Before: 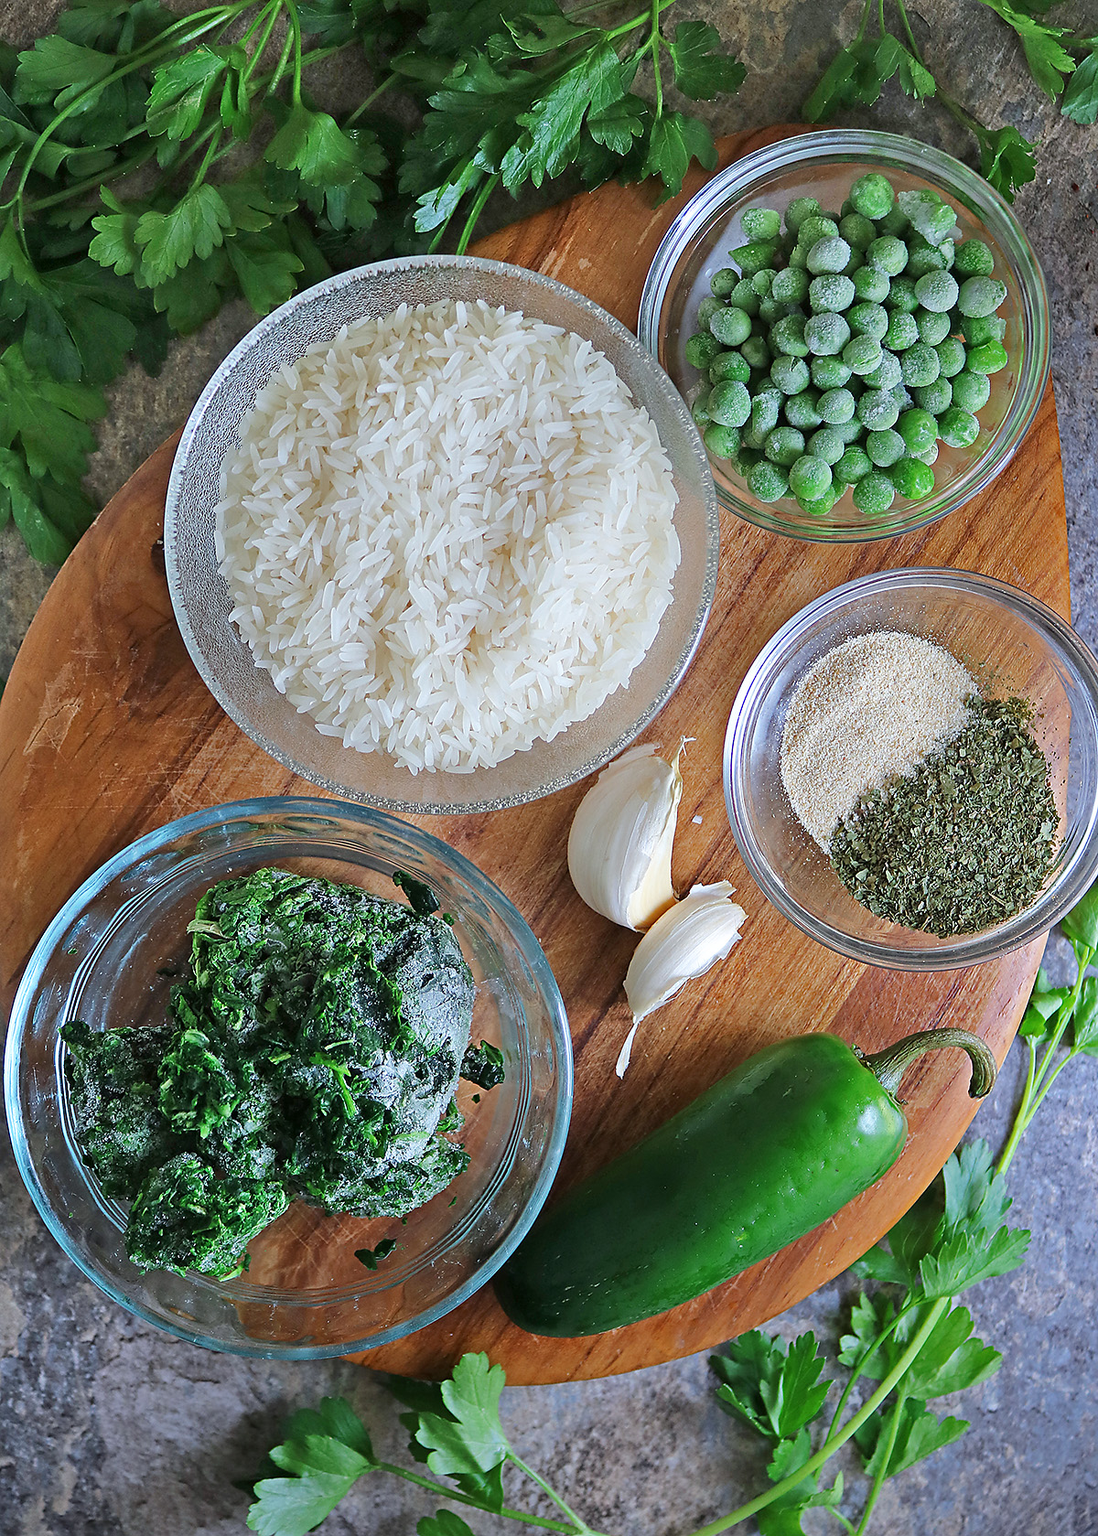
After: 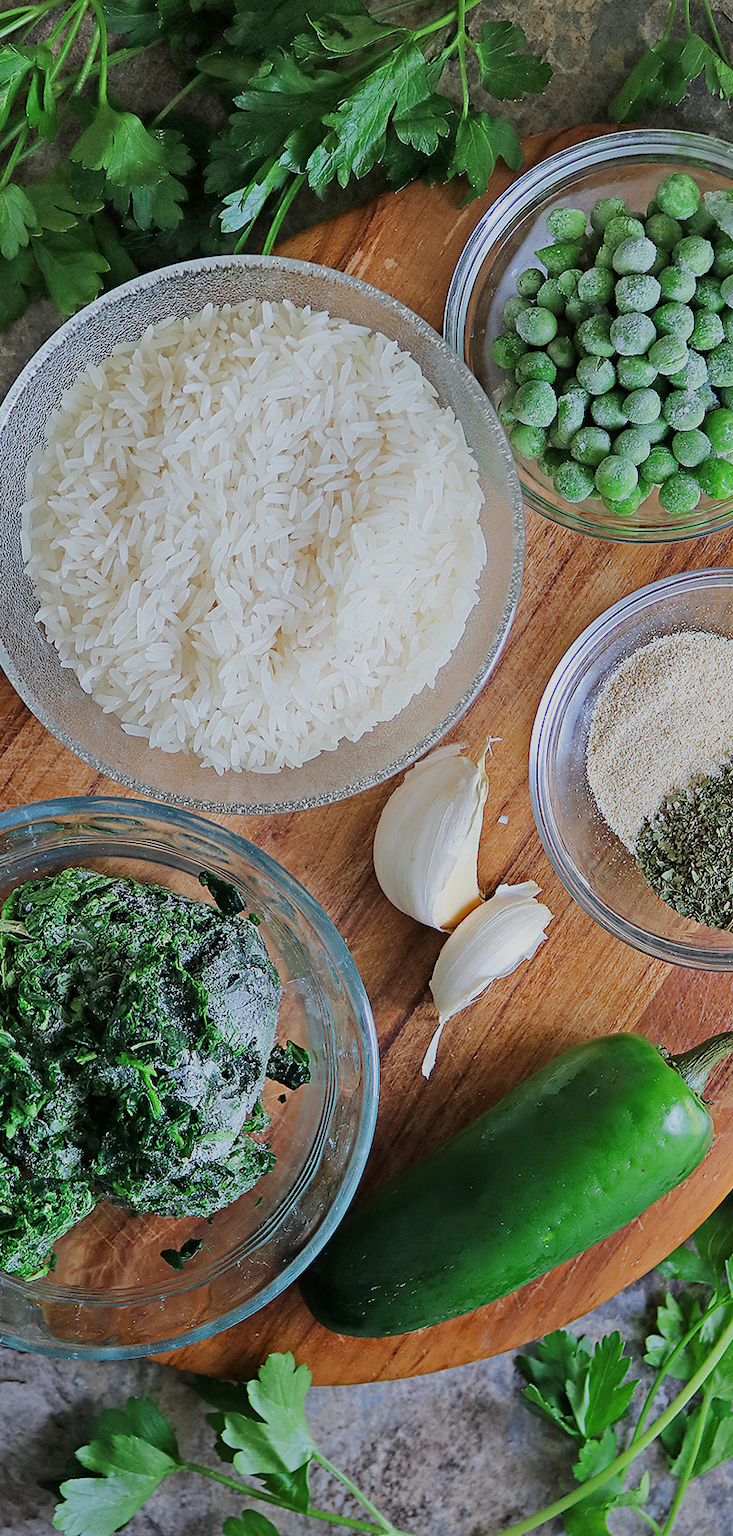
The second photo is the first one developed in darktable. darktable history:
filmic rgb: black relative exposure -16 EV, white relative exposure 4.97 EV, hardness 6.25
crop and rotate: left 17.732%, right 15.423%
